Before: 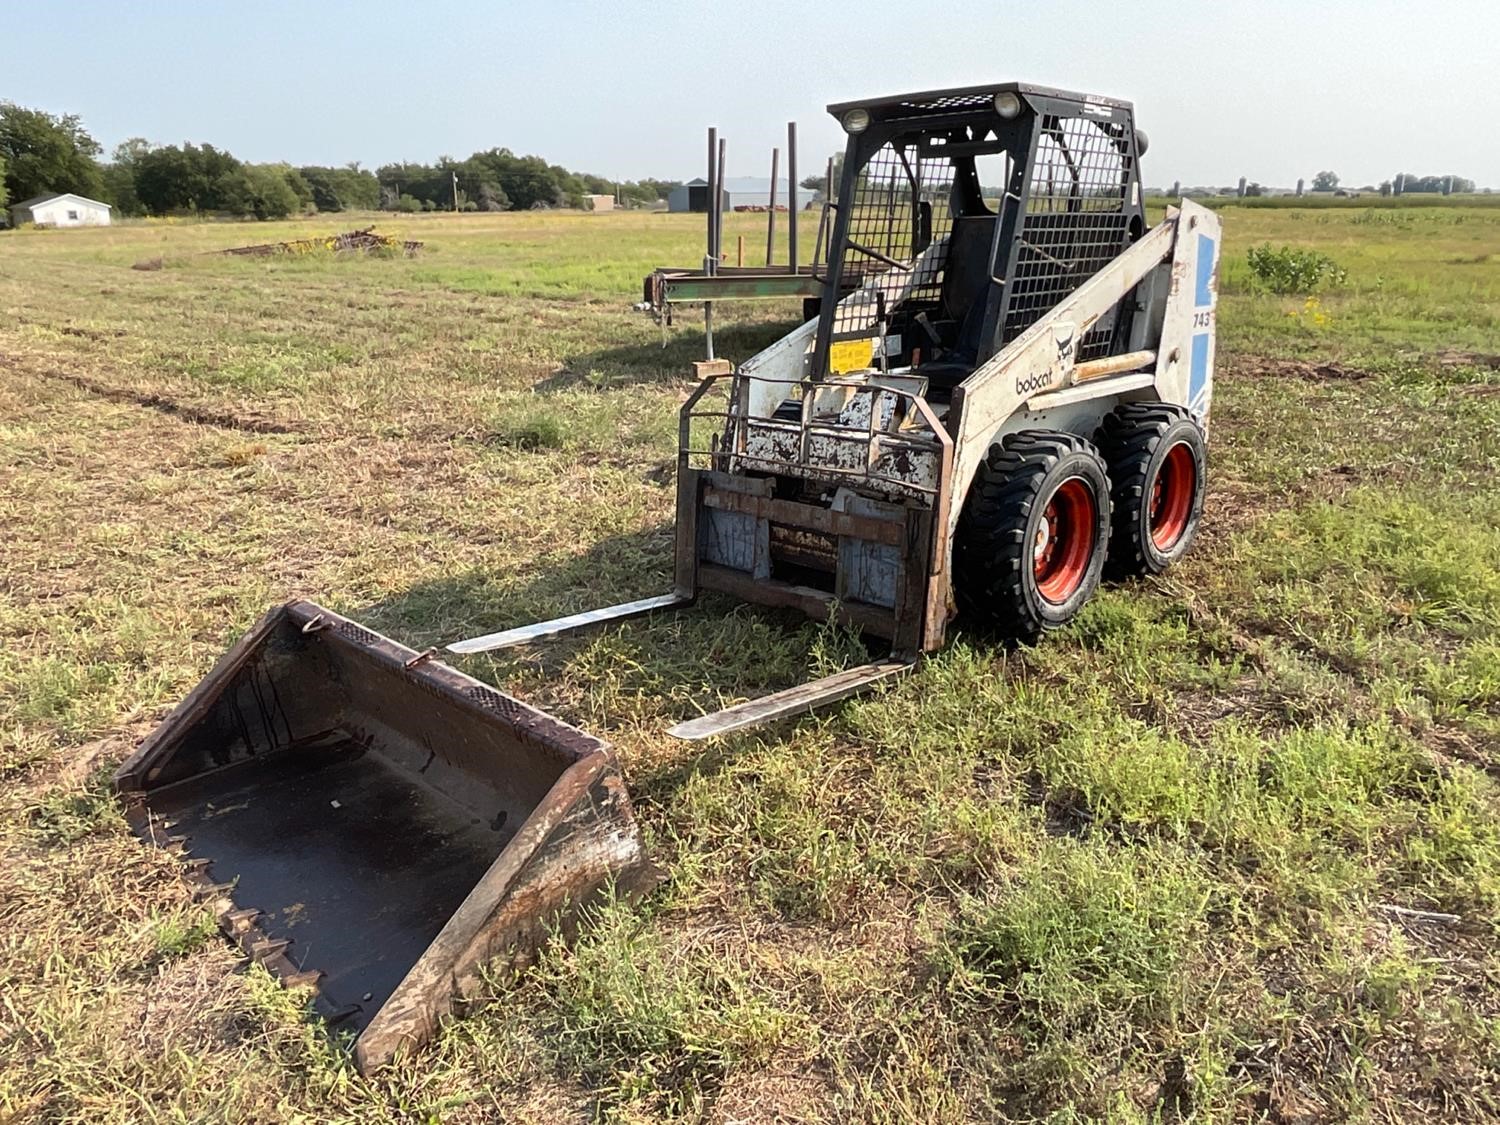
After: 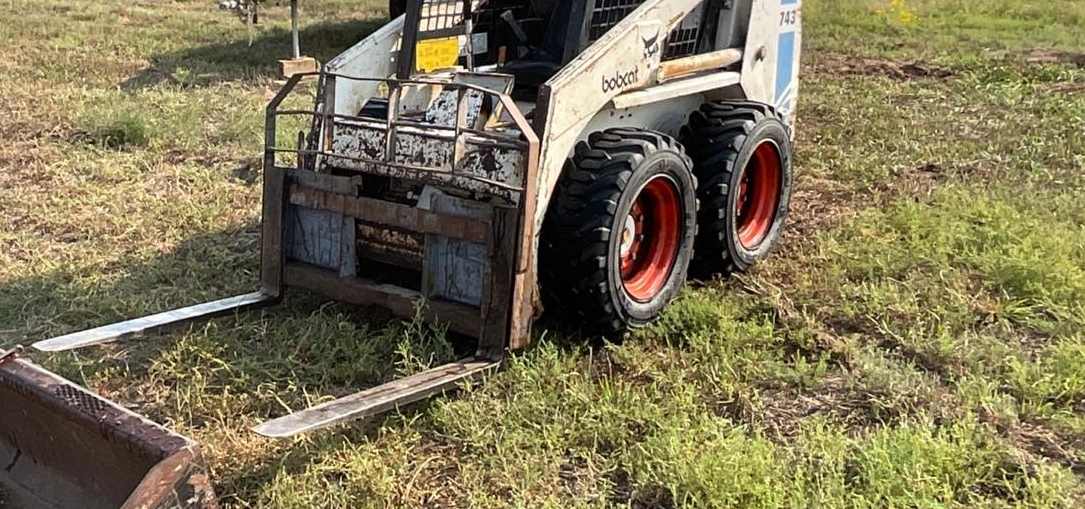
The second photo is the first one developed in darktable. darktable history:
crop and rotate: left 27.613%, top 26.904%, bottom 27.774%
